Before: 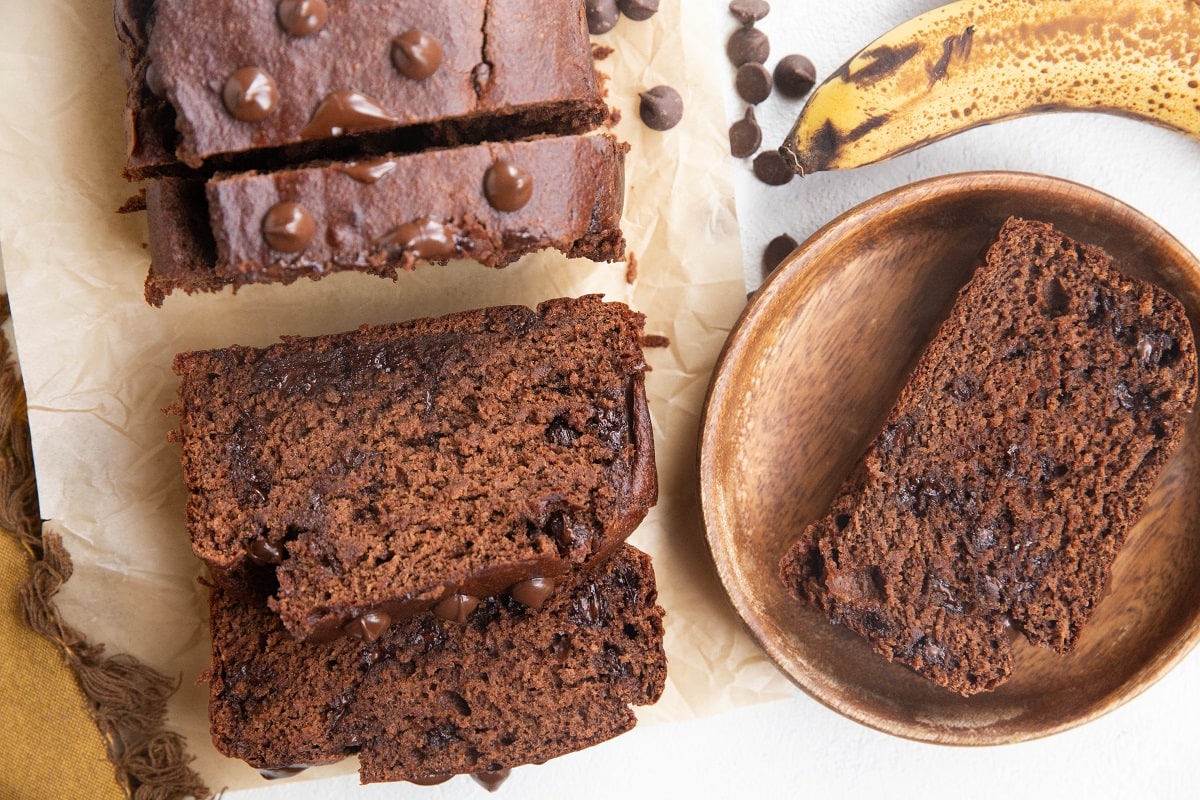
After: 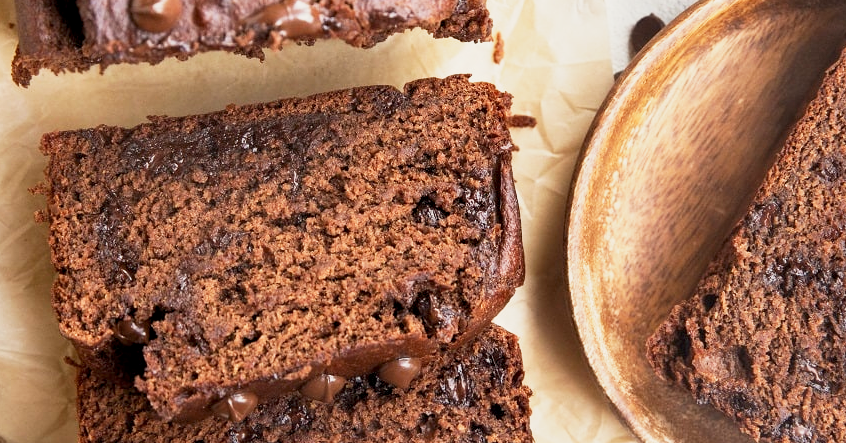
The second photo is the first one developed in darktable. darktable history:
crop: left 11.162%, top 27.545%, right 18.292%, bottom 16.994%
contrast equalizer: octaves 7, y [[0.6 ×6], [0.55 ×6], [0 ×6], [0 ×6], [0 ×6]], mix 0.299
color correction: highlights b* 2.95
base curve: curves: ch0 [(0, 0) (0.088, 0.125) (0.176, 0.251) (0.354, 0.501) (0.613, 0.749) (1, 0.877)], preserve colors none
